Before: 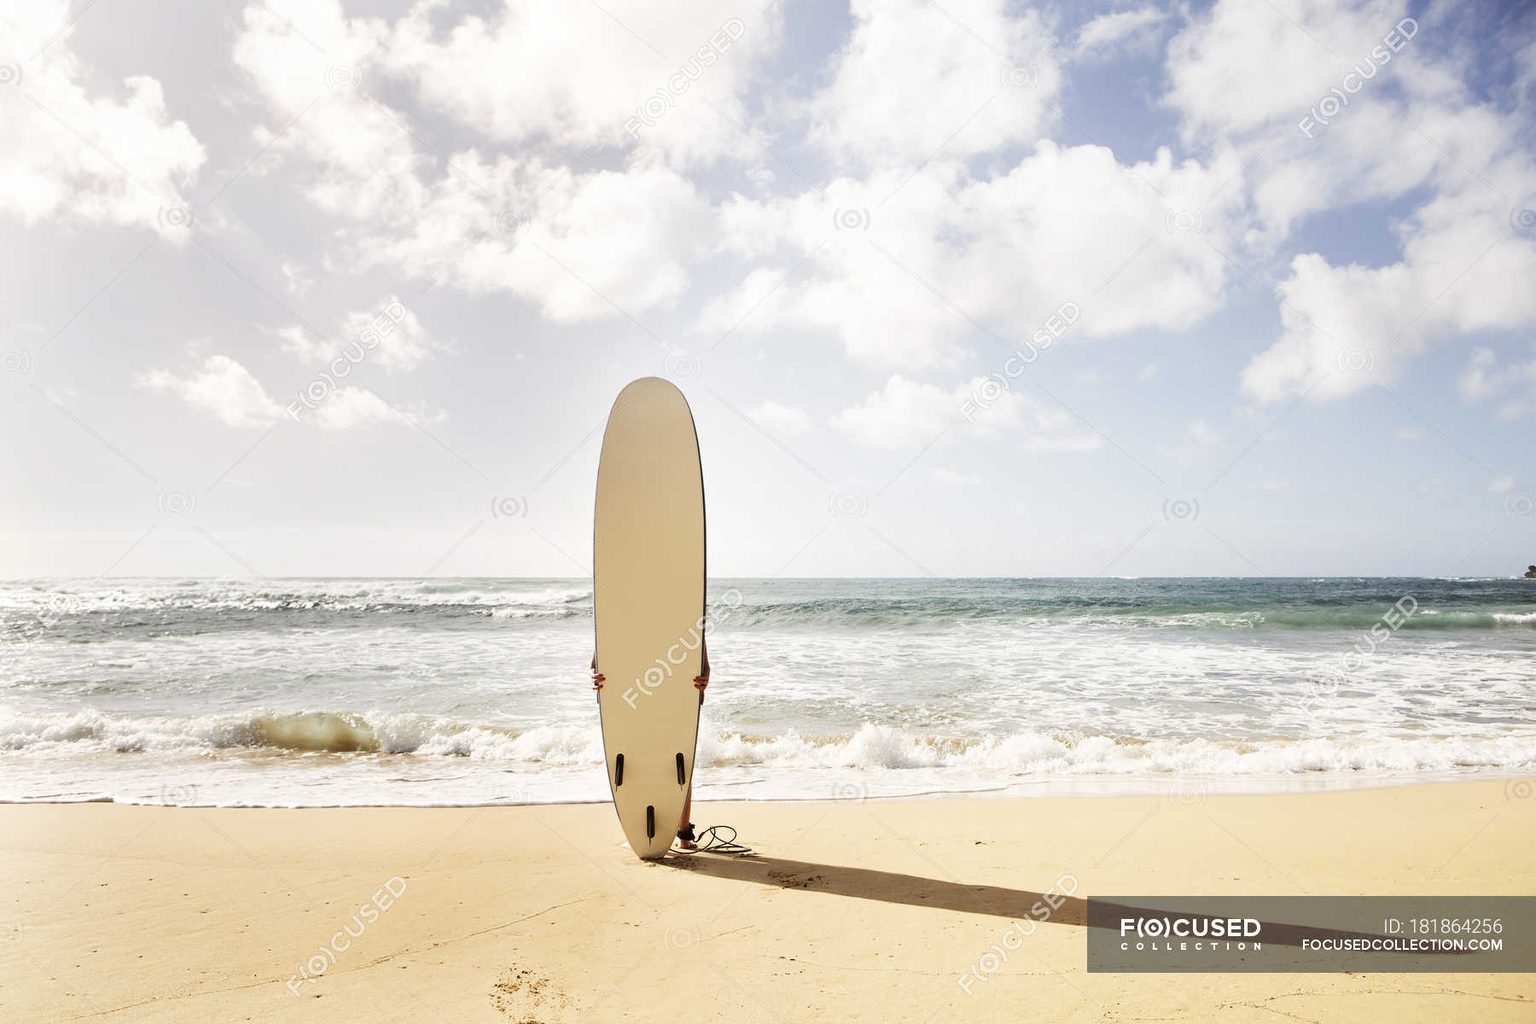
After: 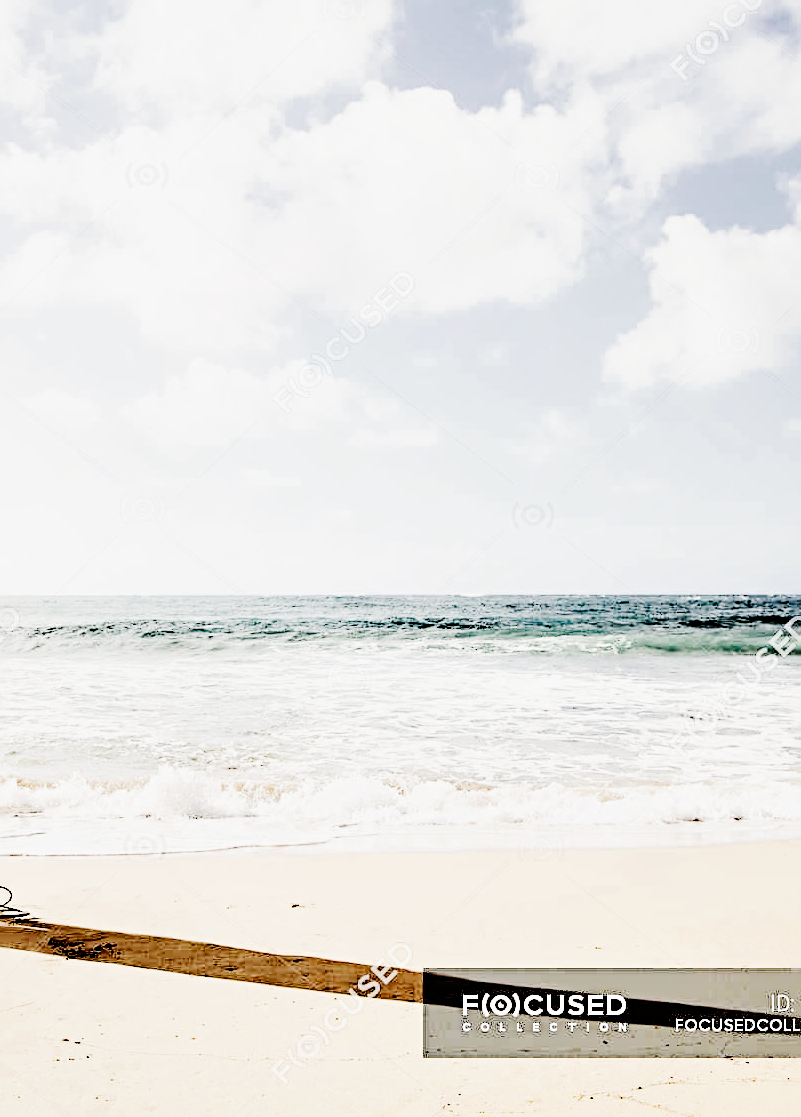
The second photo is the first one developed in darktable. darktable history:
exposure: exposure 0.21 EV, compensate exposure bias true, compensate highlight preservation false
tone curve: curves: ch0 [(0, 0) (0.004, 0) (0.133, 0.071) (0.341, 0.453) (0.839, 0.922) (1, 1)], preserve colors none
color zones: curves: ch0 [(0, 0.5) (0.125, 0.4) (0.25, 0.5) (0.375, 0.4) (0.5, 0.4) (0.625, 0.35) (0.75, 0.35) (0.875, 0.5)]; ch1 [(0, 0.35) (0.125, 0.45) (0.25, 0.35) (0.375, 0.35) (0.5, 0.35) (0.625, 0.35) (0.75, 0.45) (0.875, 0.35)]; ch2 [(0, 0.6) (0.125, 0.5) (0.25, 0.5) (0.375, 0.6) (0.5, 0.6) (0.625, 0.5) (0.75, 0.5) (0.875, 0.5)]
sharpen: radius 3.983
tone equalizer: -8 EV -0.72 EV, -7 EV -0.728 EV, -6 EV -0.62 EV, -5 EV -0.382 EV, -3 EV 0.395 EV, -2 EV 0.6 EV, -1 EV 0.684 EV, +0 EV 0.764 EV, edges refinement/feathering 500, mask exposure compensation -1.57 EV, preserve details no
filmic rgb: black relative exposure -4.54 EV, white relative exposure 4.81 EV, hardness 2.35, latitude 35.34%, contrast 1.046, highlights saturation mix 1.54%, shadows ↔ highlights balance 1.17%
crop: left 47.331%, top 6.896%, right 8.094%
contrast equalizer: y [[0.6 ×6], [0.55 ×6], [0 ×6], [0 ×6], [0 ×6]], mix 0.787
